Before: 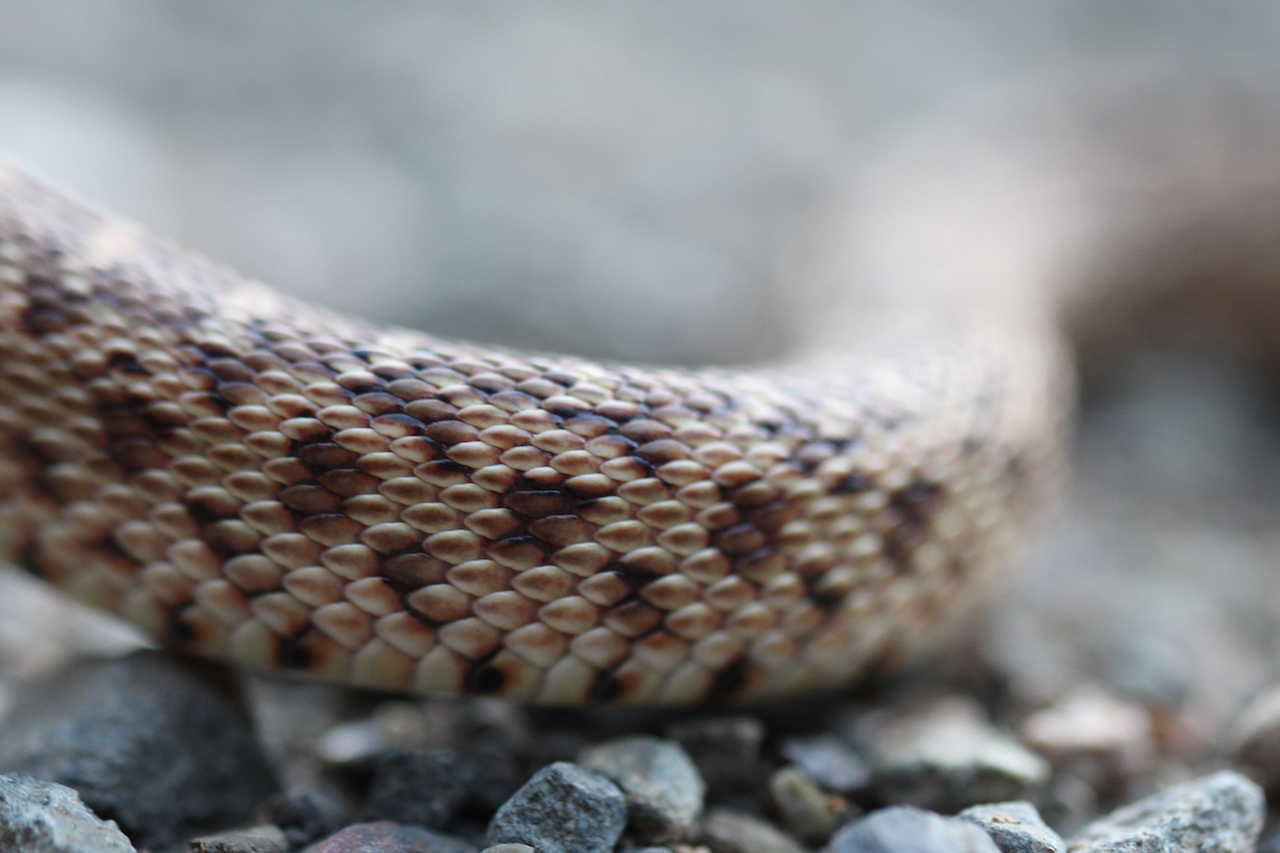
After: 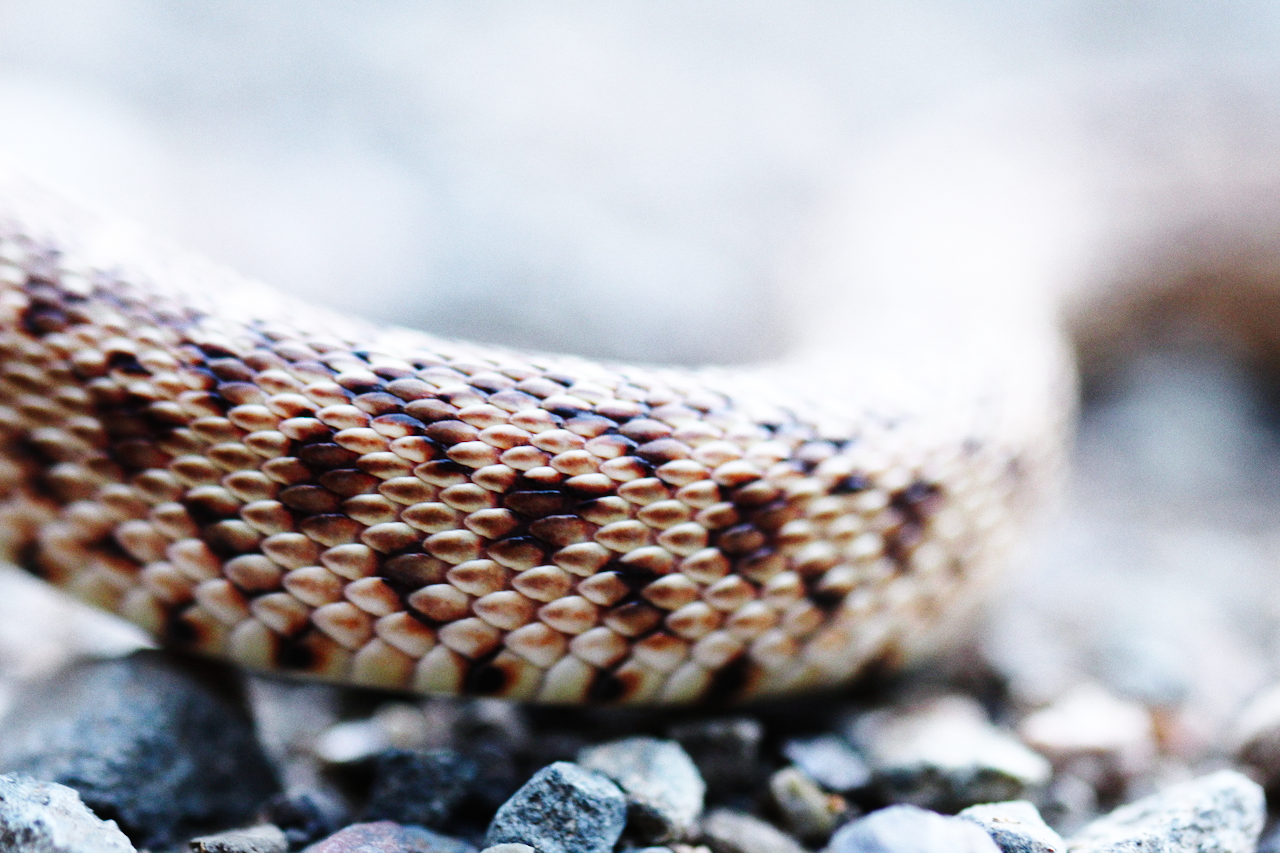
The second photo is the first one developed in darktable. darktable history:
base curve: curves: ch0 [(0, 0) (0, 0) (0.002, 0.001) (0.008, 0.003) (0.019, 0.011) (0.037, 0.037) (0.064, 0.11) (0.102, 0.232) (0.152, 0.379) (0.216, 0.524) (0.296, 0.665) (0.394, 0.789) (0.512, 0.881) (0.651, 0.945) (0.813, 0.986) (1, 1)], preserve colors none
grain: coarseness 0.09 ISO, strength 16.61%
white balance: red 0.984, blue 1.059
